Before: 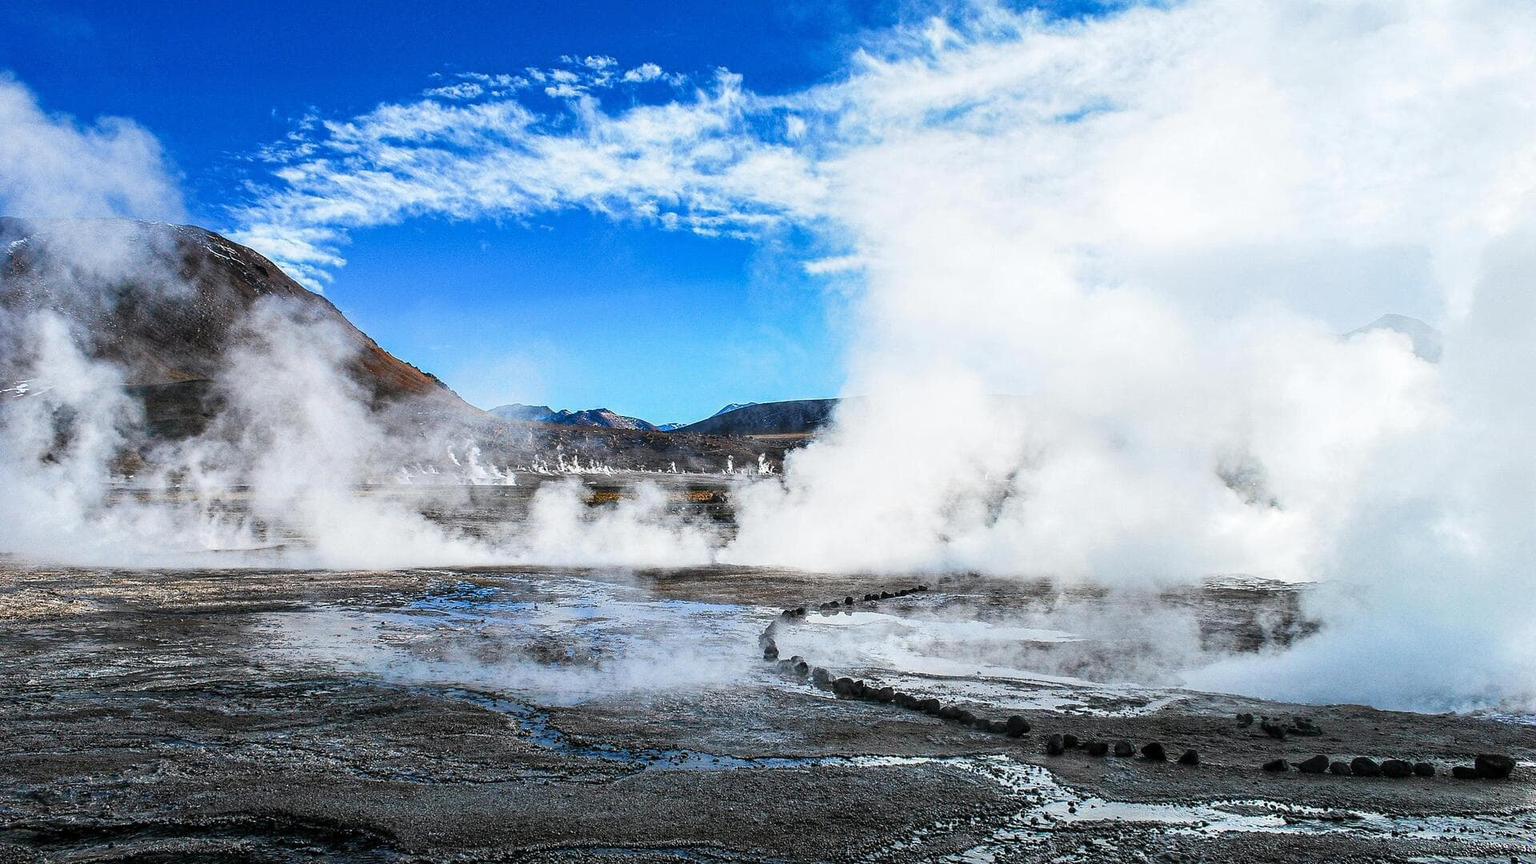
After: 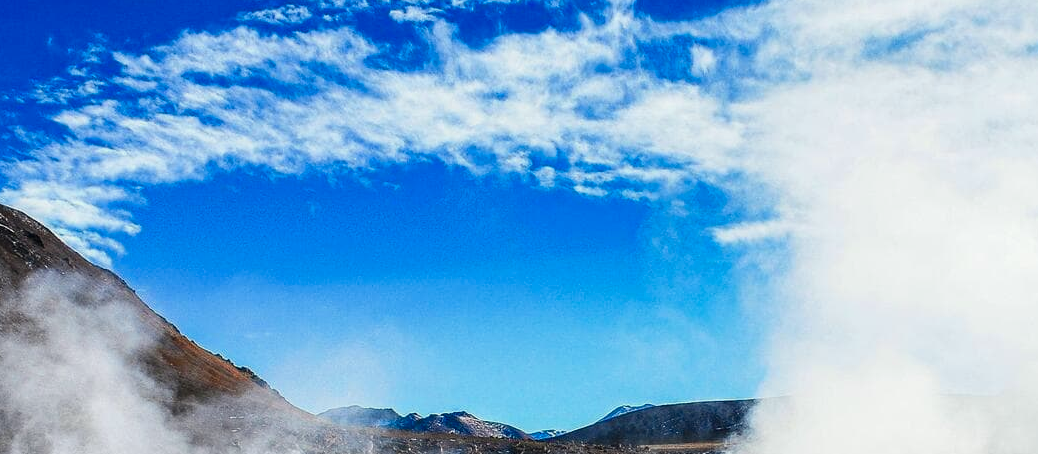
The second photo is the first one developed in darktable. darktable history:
color calibration: output R [0.994, 0.059, -0.119, 0], output G [-0.036, 1.09, -0.119, 0], output B [0.078, -0.108, 0.961, 0], illuminant same as pipeline (D50), adaptation XYZ, x 0.347, y 0.358, temperature 5007.64 K
crop: left 15.242%, top 9.23%, right 30.655%, bottom 48.669%
contrast brightness saturation: saturation -0.065
